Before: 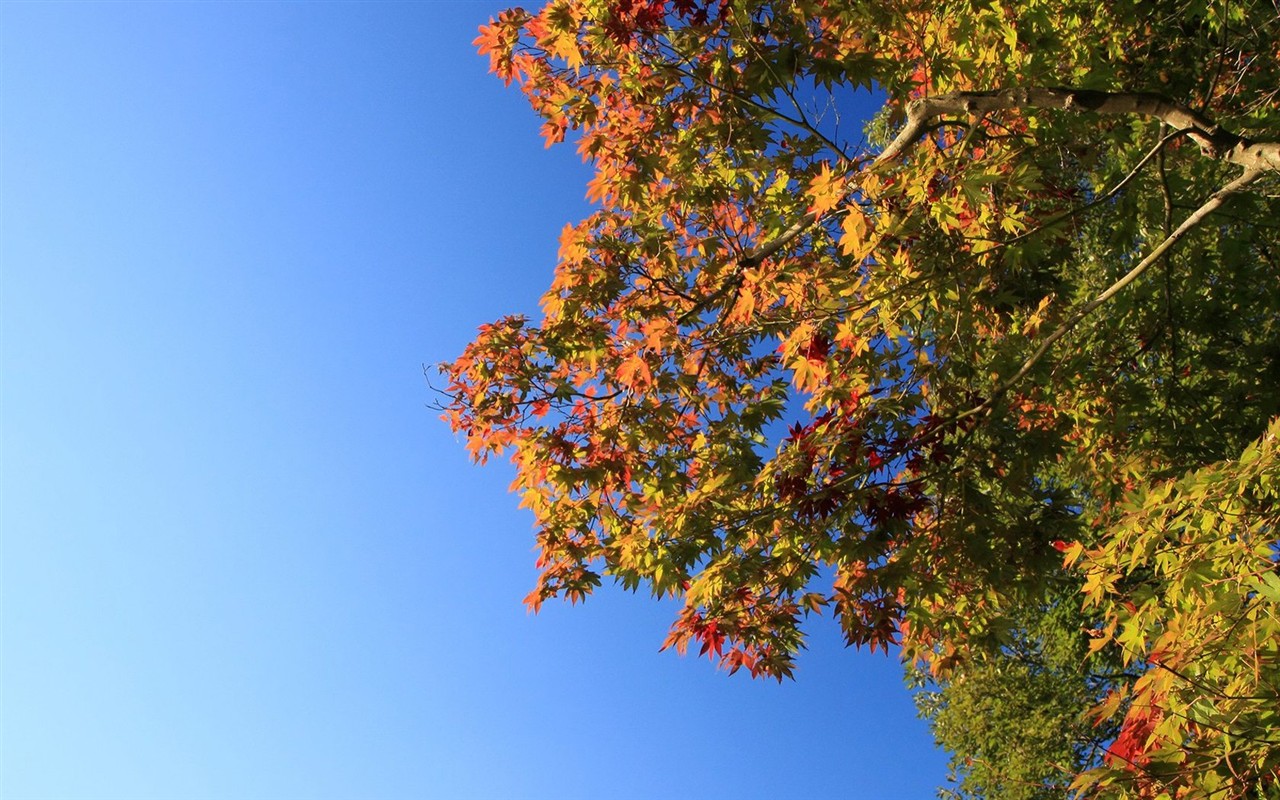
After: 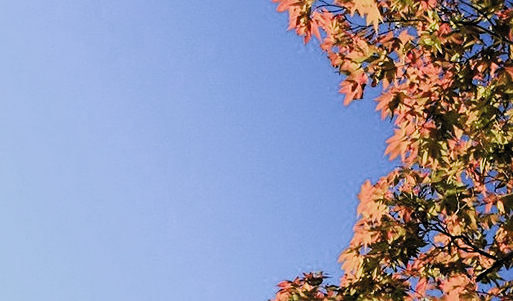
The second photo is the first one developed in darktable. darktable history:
sharpen: on, module defaults
filmic rgb: black relative exposure -5.02 EV, white relative exposure 3.96 EV, threshold 5.97 EV, hardness 2.89, contrast 1.297, color science v5 (2021), contrast in shadows safe, contrast in highlights safe, enable highlight reconstruction true
crop: left 15.722%, top 5.432%, right 44.199%, bottom 56.886%
exposure: black level correction 0.001, compensate exposure bias true, compensate highlight preservation false
